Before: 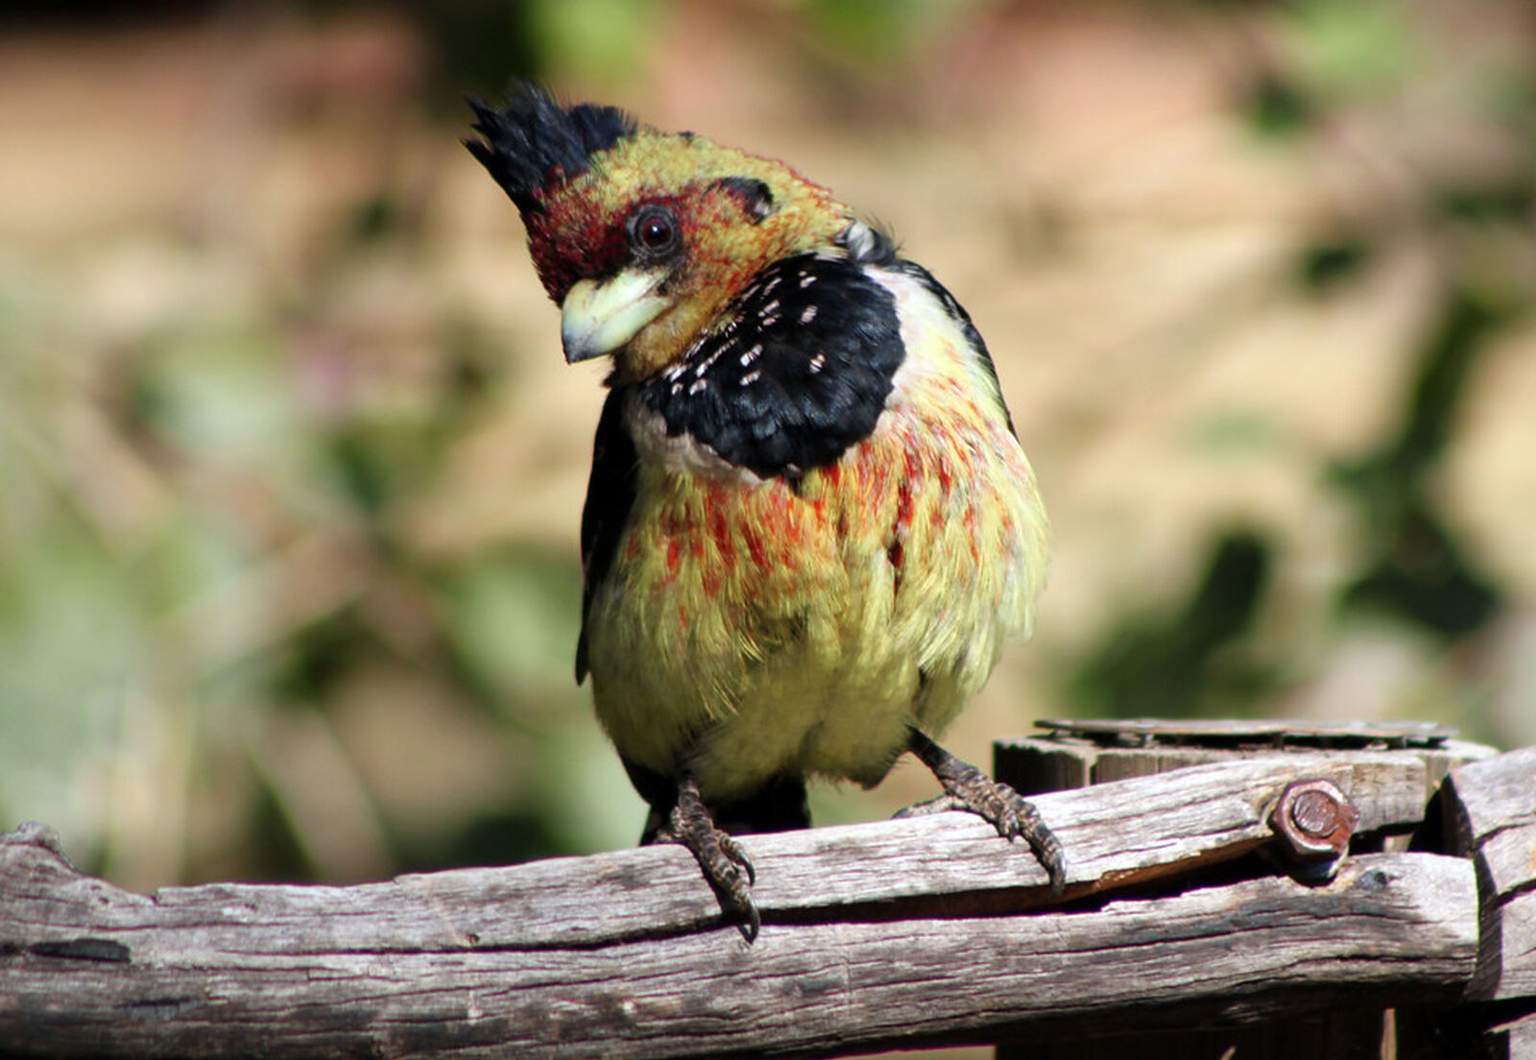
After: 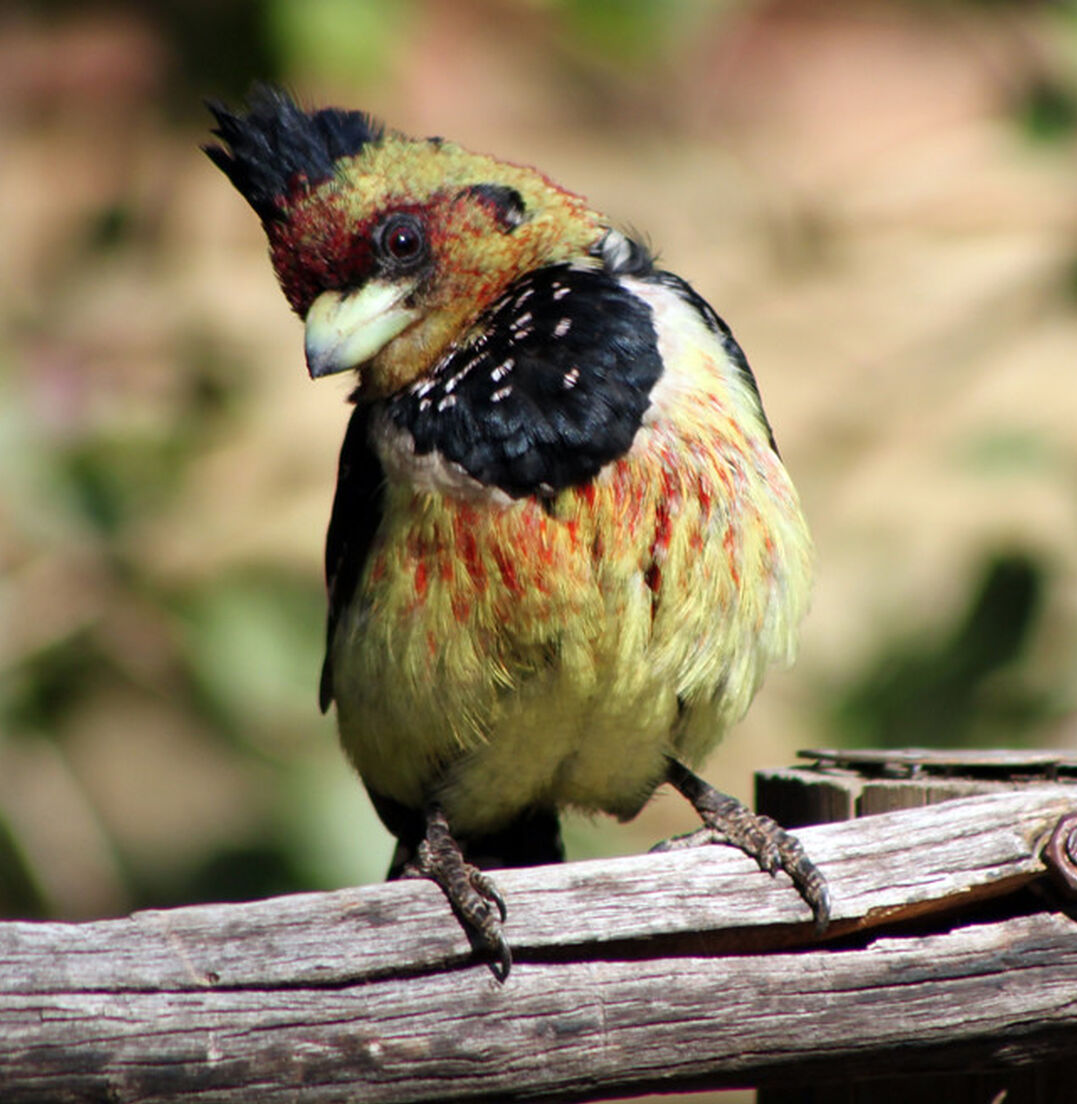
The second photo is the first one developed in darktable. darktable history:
crop and rotate: left 17.52%, right 15.12%
